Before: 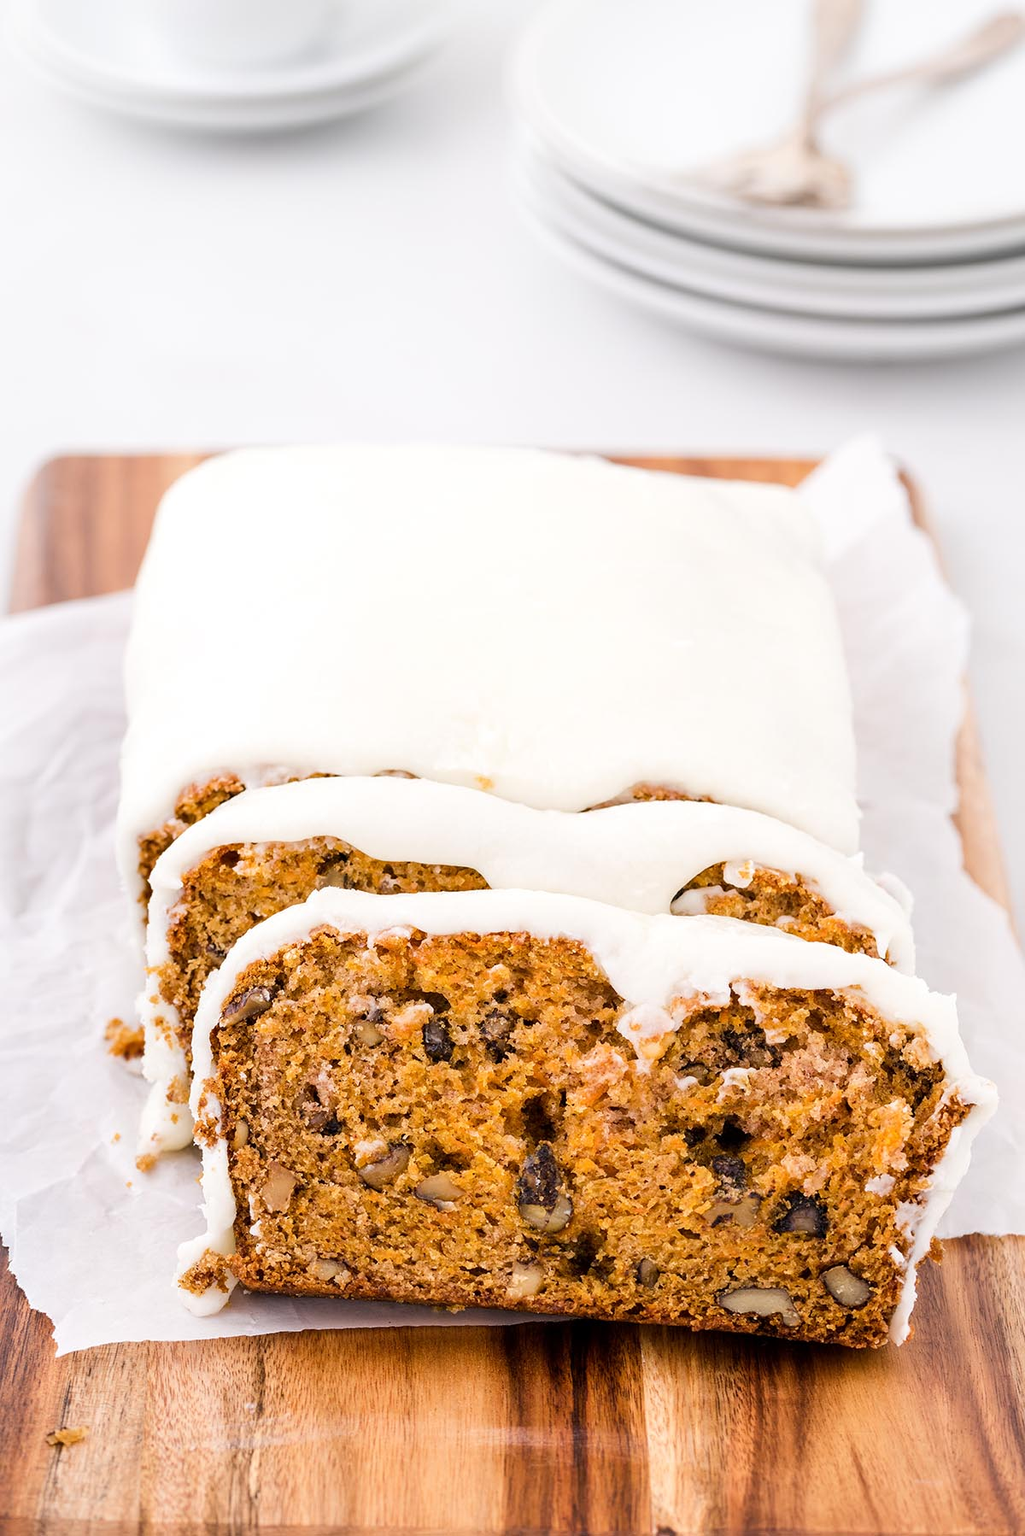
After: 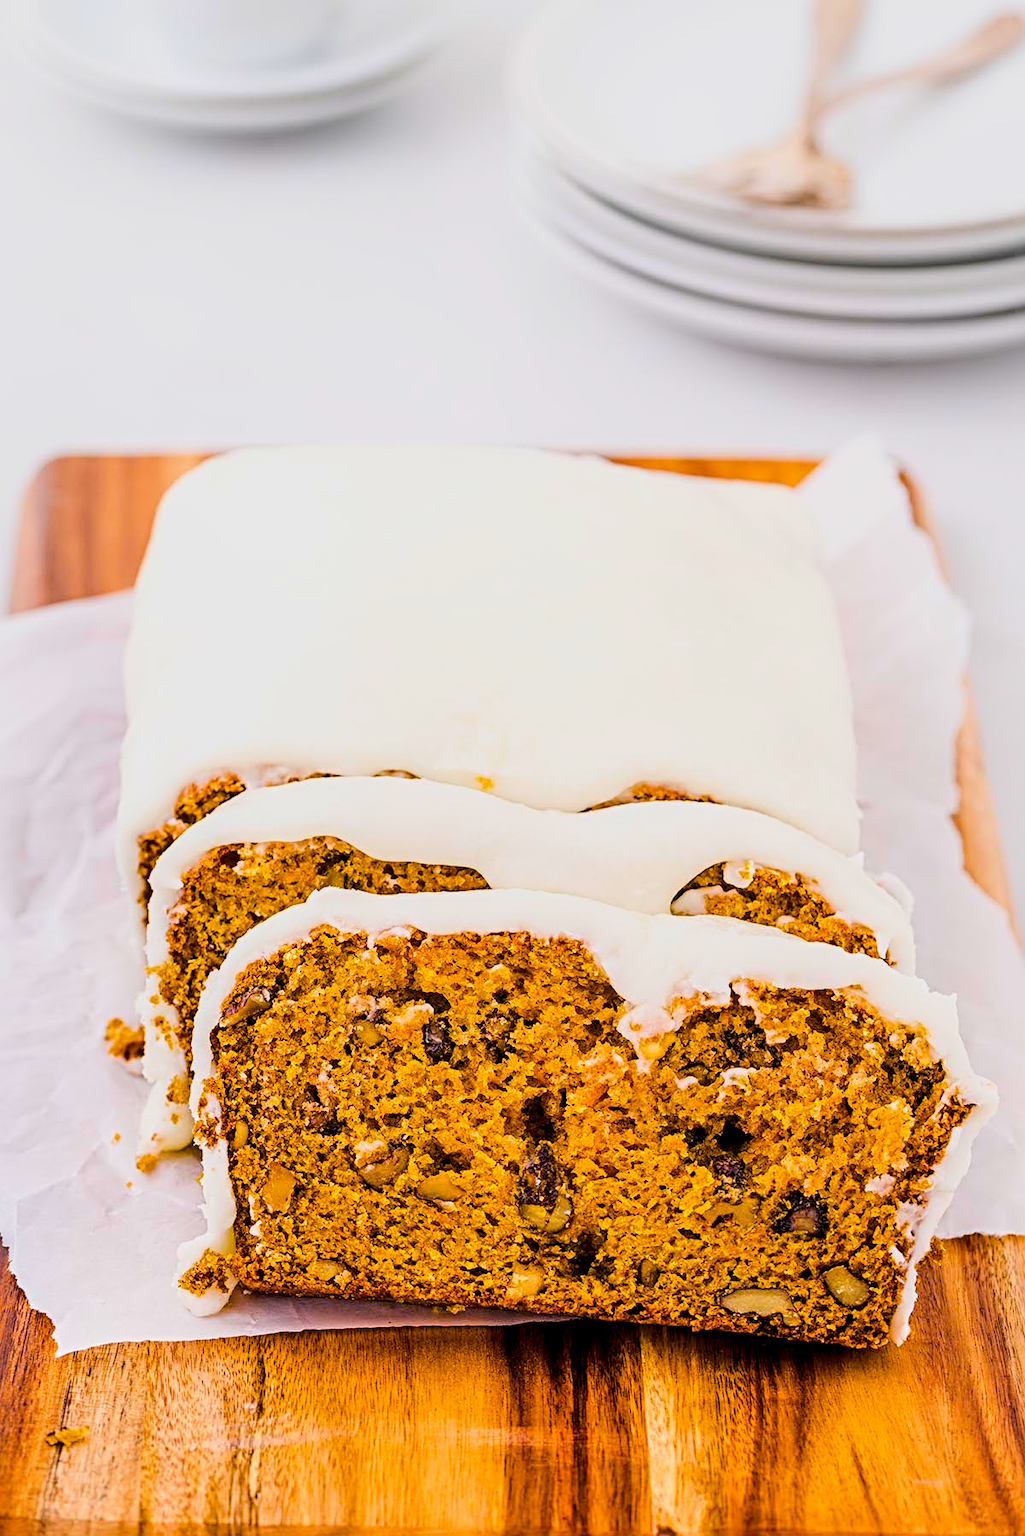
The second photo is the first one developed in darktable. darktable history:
tone equalizer: -8 EV -0.006 EV, -7 EV 0.039 EV, -6 EV -0.008 EV, -5 EV 0.007 EV, -4 EV -0.03 EV, -3 EV -0.235 EV, -2 EV -0.642 EV, -1 EV -0.968 EV, +0 EV -0.978 EV, mask exposure compensation -0.485 EV
local contrast: on, module defaults
base curve: curves: ch0 [(0, 0) (0.028, 0.03) (0.121, 0.232) (0.46, 0.748) (0.859, 0.968) (1, 1)]
color balance rgb: shadows lift › hue 85.71°, linear chroma grading › global chroma 24.929%, perceptual saturation grading › global saturation 15.709%, perceptual saturation grading › highlights -19.592%, perceptual saturation grading › shadows 20.513%, global vibrance 59.606%
sharpen: radius 4.857
